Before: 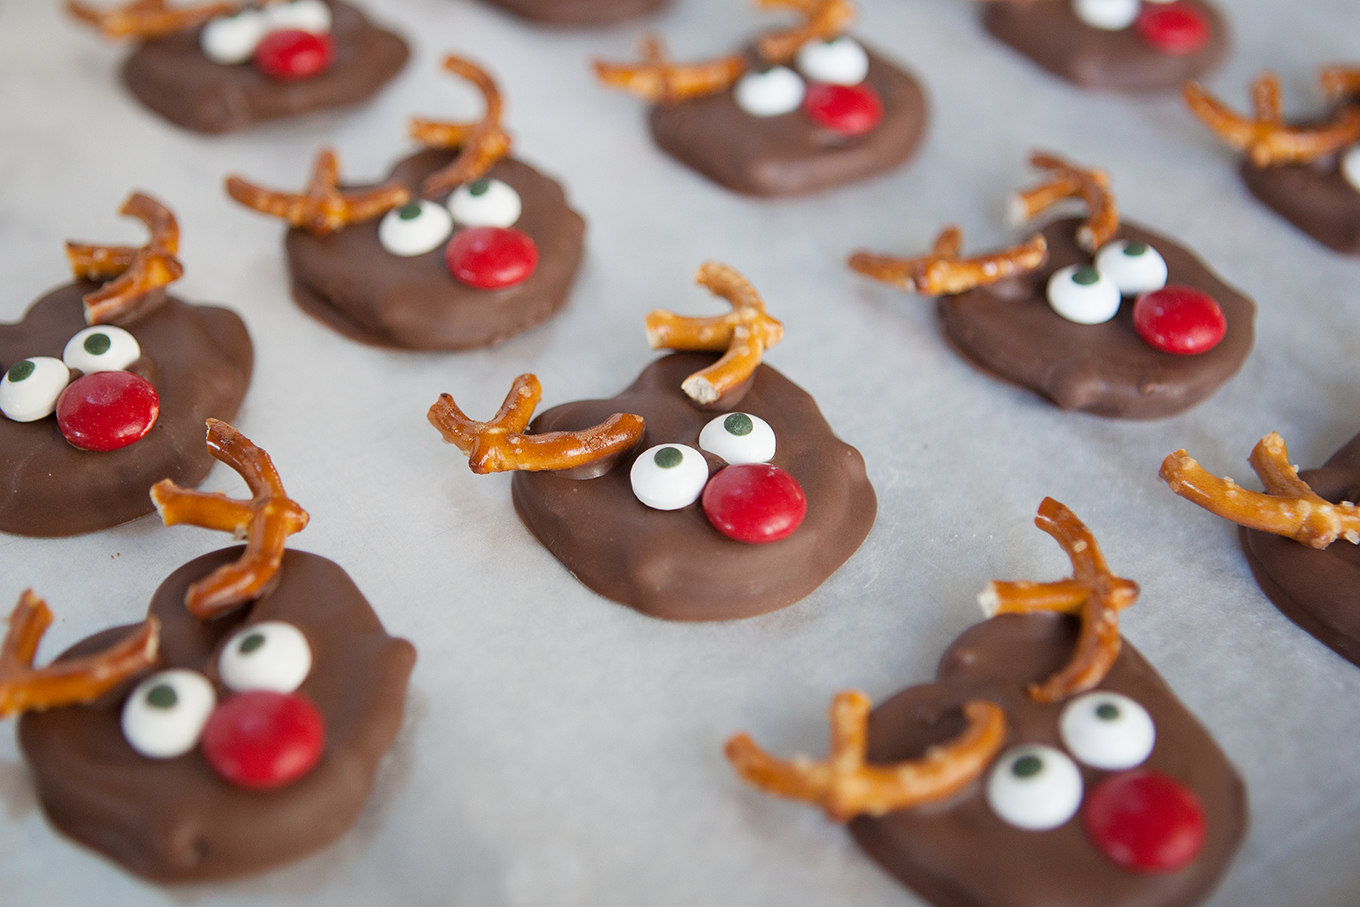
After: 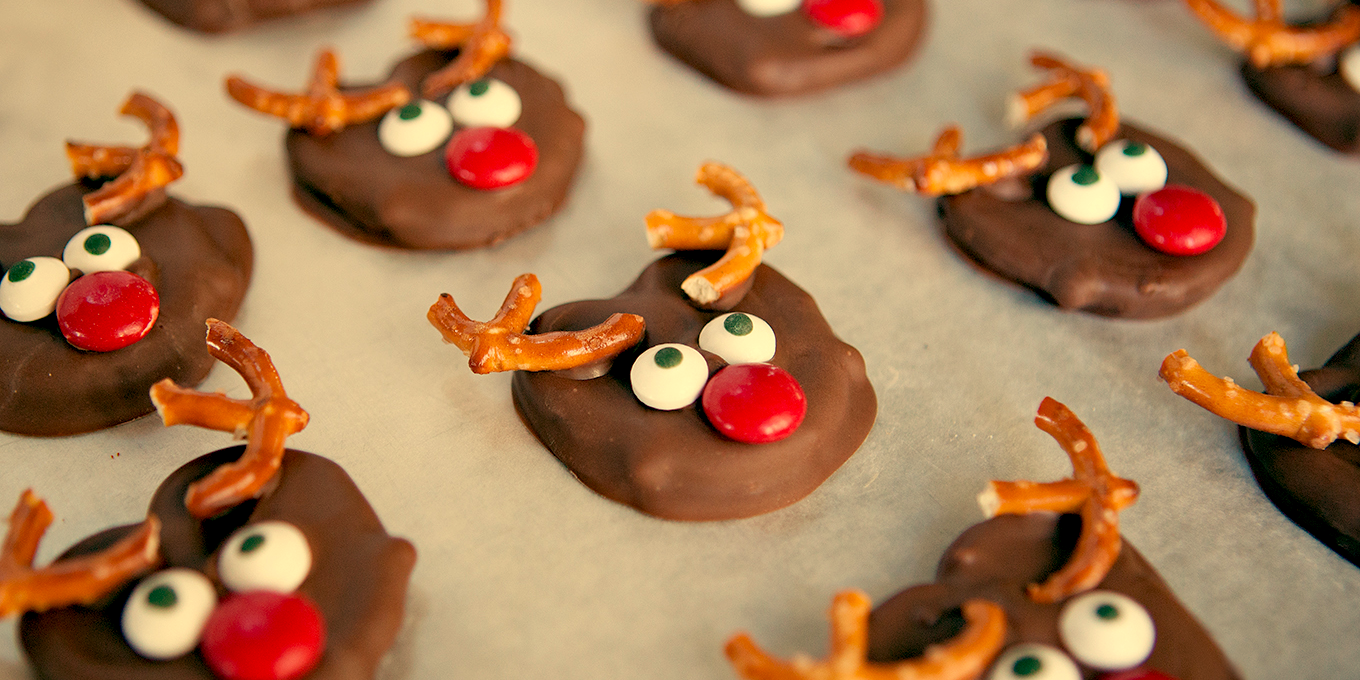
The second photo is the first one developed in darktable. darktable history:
haze removal: strength 0.29, distance 0.25, compatibility mode true, adaptive false
white balance: red 1.127, blue 0.943
crop: top 11.038%, bottom 13.962%
color balance: mode lift, gamma, gain (sRGB), lift [1, 0.69, 1, 1], gamma [1, 1.482, 1, 1], gain [1, 1, 1, 0.802]
exposure: black level correction 0.011, compensate highlight preservation false
